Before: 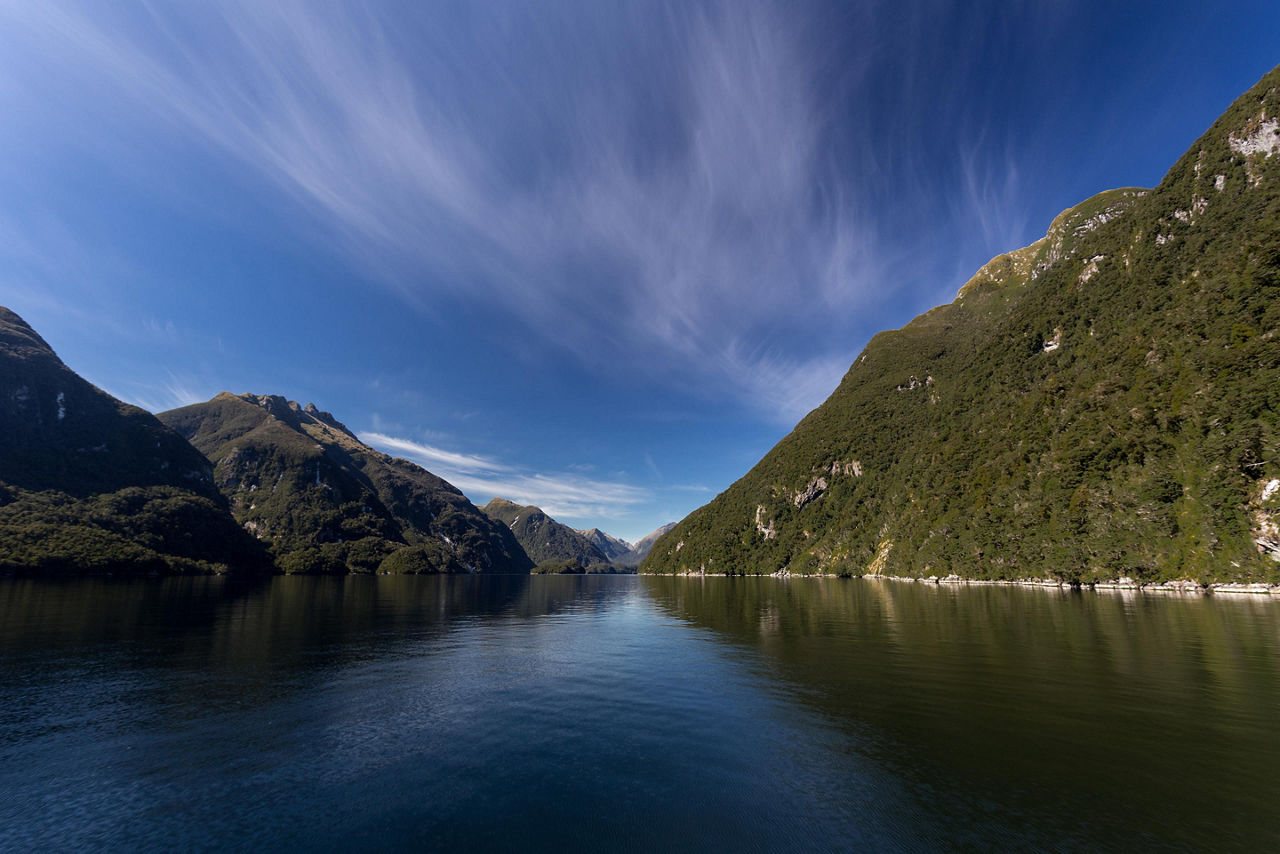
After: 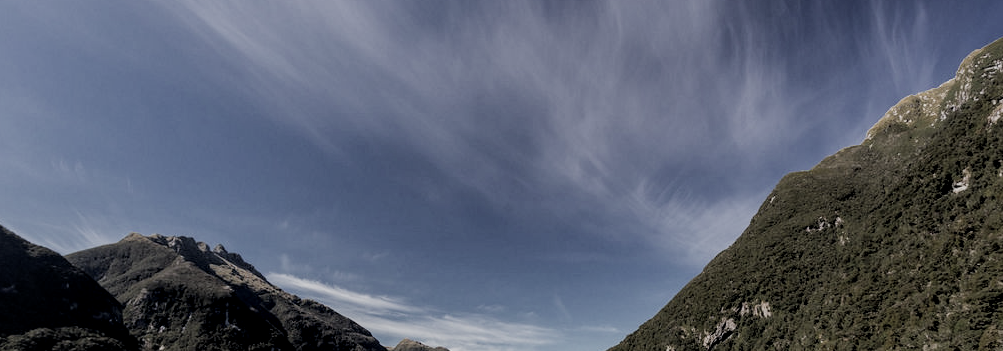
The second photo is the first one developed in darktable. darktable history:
crop: left 7.147%, top 18.732%, right 14.459%, bottom 40.097%
filmic rgb: black relative exposure -9.23 EV, white relative exposure 6.79 EV, hardness 3.07, contrast 1.059
local contrast: on, module defaults
color zones: curves: ch1 [(0, 0.292) (0.001, 0.292) (0.2, 0.264) (0.4, 0.248) (0.6, 0.248) (0.8, 0.264) (0.999, 0.292) (1, 0.292)]
